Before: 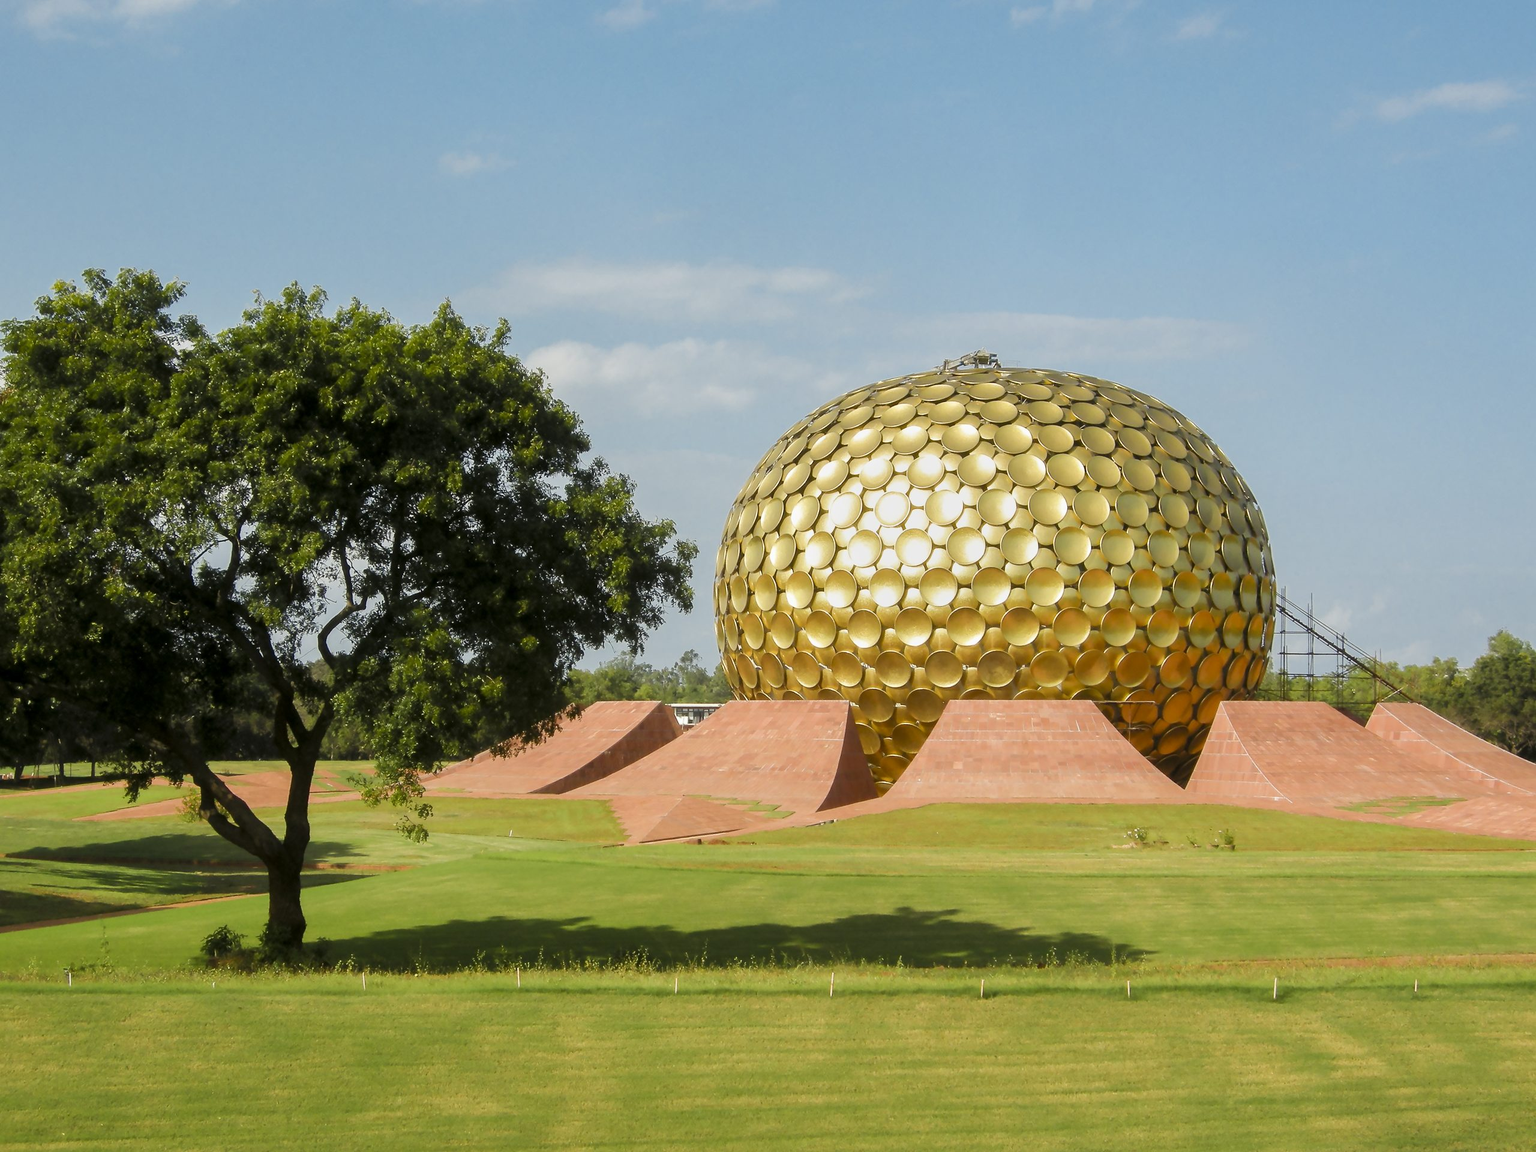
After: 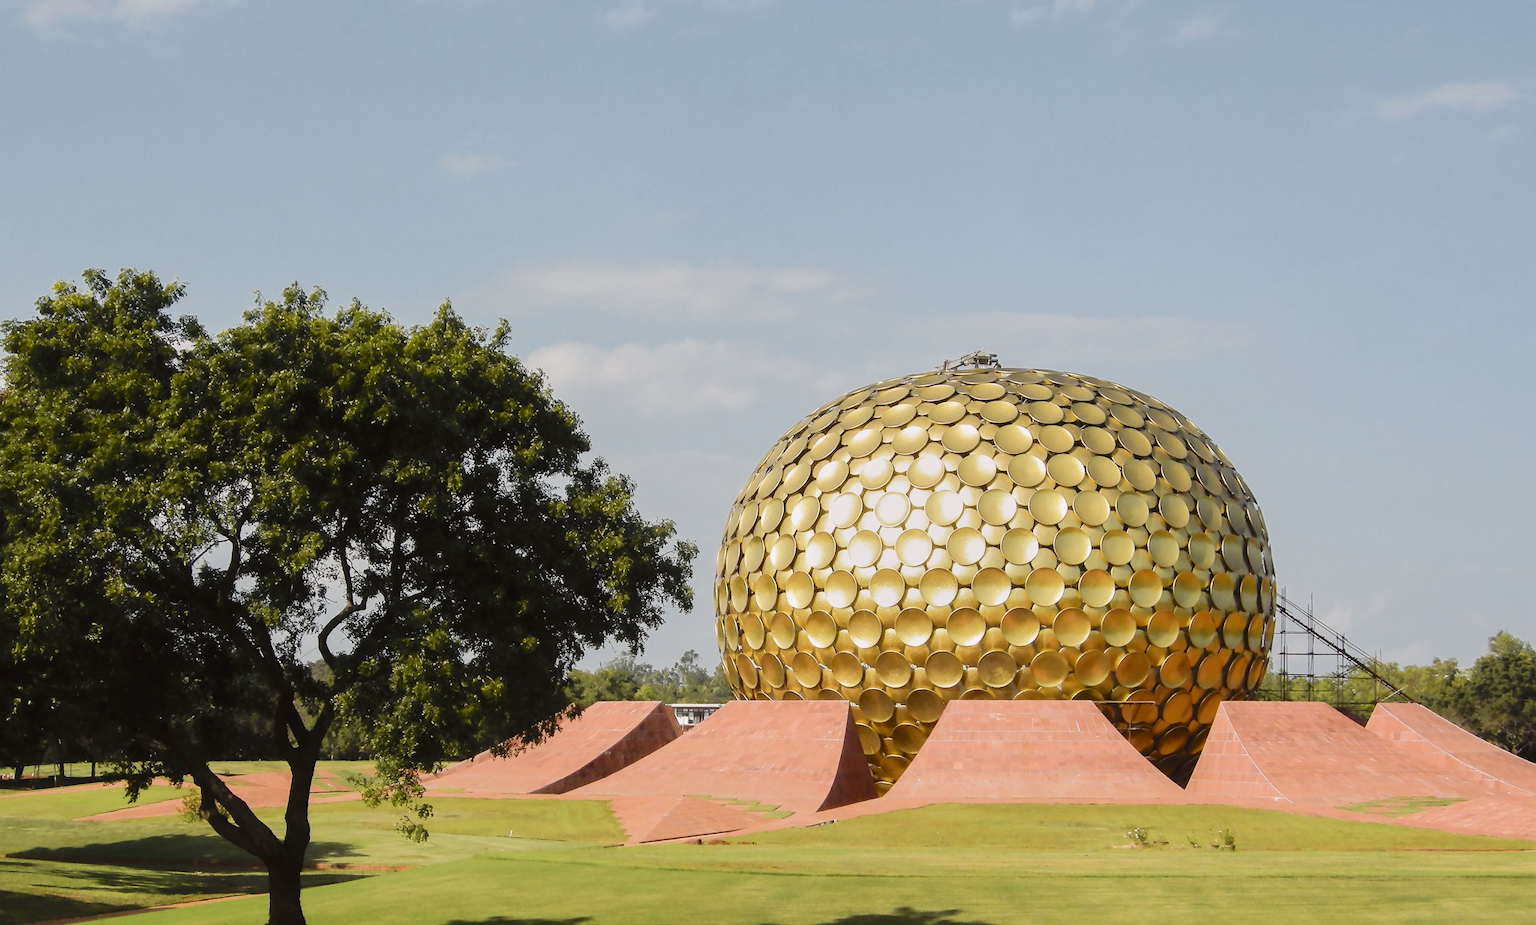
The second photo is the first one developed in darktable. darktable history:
crop: bottom 19.644%
tone curve: curves: ch0 [(0, 0.032) (0.094, 0.08) (0.265, 0.208) (0.41, 0.417) (0.498, 0.496) (0.638, 0.673) (0.845, 0.828) (0.994, 0.964)]; ch1 [(0, 0) (0.161, 0.092) (0.37, 0.302) (0.417, 0.434) (0.492, 0.502) (0.576, 0.589) (0.644, 0.638) (0.725, 0.765) (1, 1)]; ch2 [(0, 0) (0.352, 0.403) (0.45, 0.469) (0.521, 0.515) (0.55, 0.528) (0.589, 0.576) (1, 1)], color space Lab, independent channels, preserve colors none
